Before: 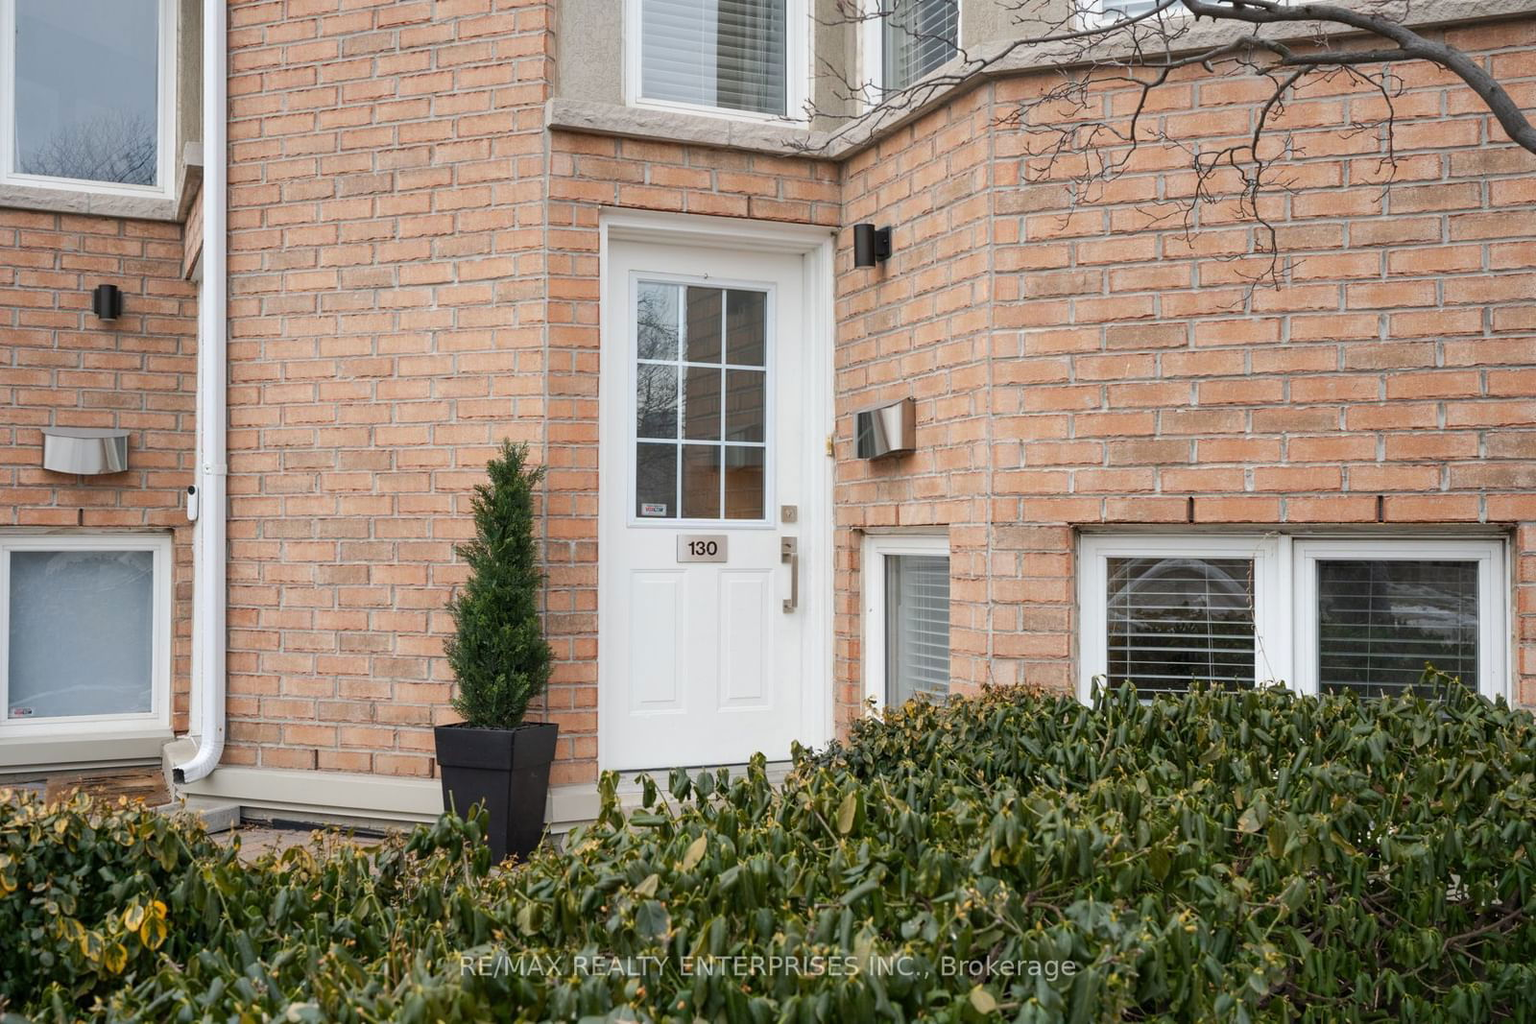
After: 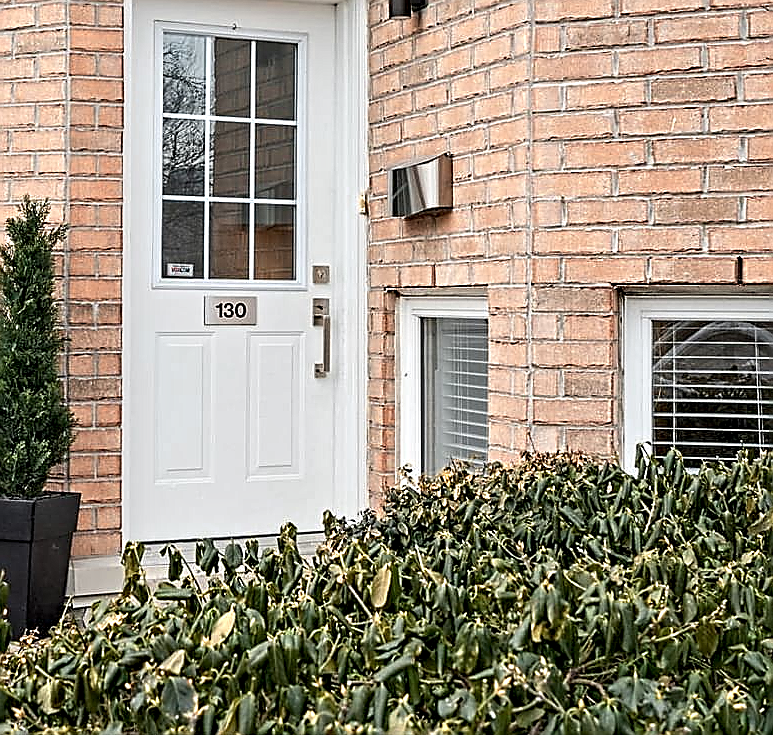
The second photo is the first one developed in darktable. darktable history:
crop: left 31.345%, top 24.528%, right 20.288%, bottom 6.516%
sharpen: radius 1.395, amount 1.247, threshold 0.691
exposure: black level correction 0.002, compensate highlight preservation false
color zones: curves: ch0 [(0.018, 0.548) (0.224, 0.64) (0.425, 0.447) (0.675, 0.575) (0.732, 0.579)]; ch1 [(0.066, 0.487) (0.25, 0.5) (0.404, 0.43) (0.75, 0.421) (0.956, 0.421)]; ch2 [(0.044, 0.561) (0.215, 0.465) (0.399, 0.544) (0.465, 0.548) (0.614, 0.447) (0.724, 0.43) (0.882, 0.623) (0.956, 0.632)]
contrast equalizer: y [[0.5, 0.542, 0.583, 0.625, 0.667, 0.708], [0.5 ×6], [0.5 ×6], [0 ×6], [0 ×6]]
